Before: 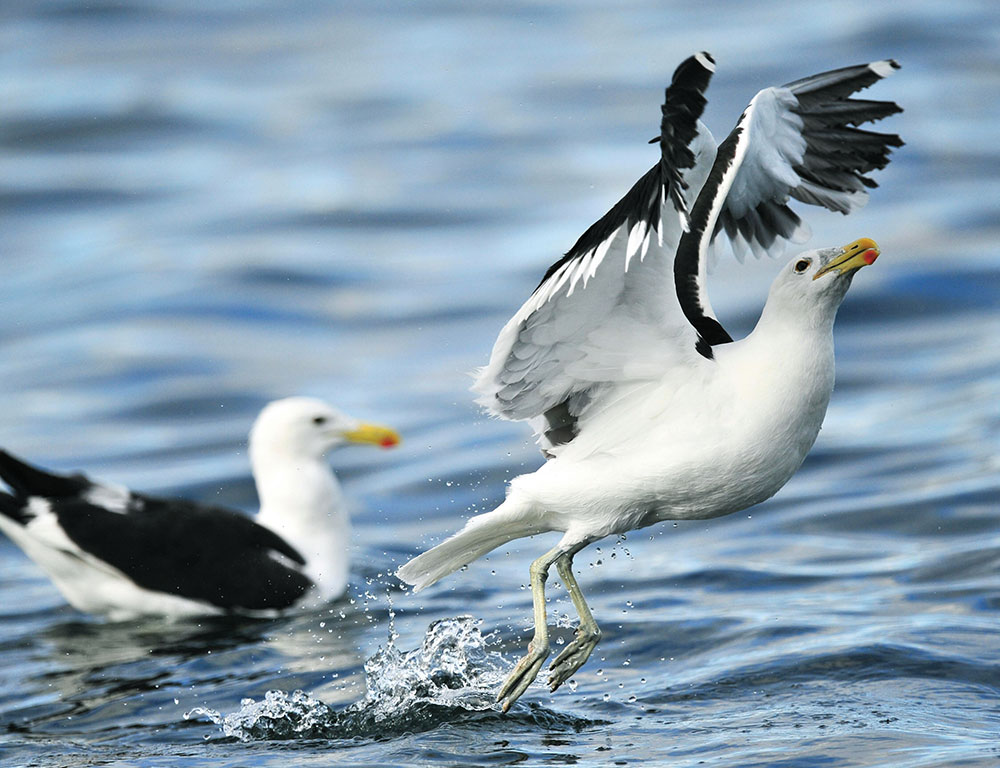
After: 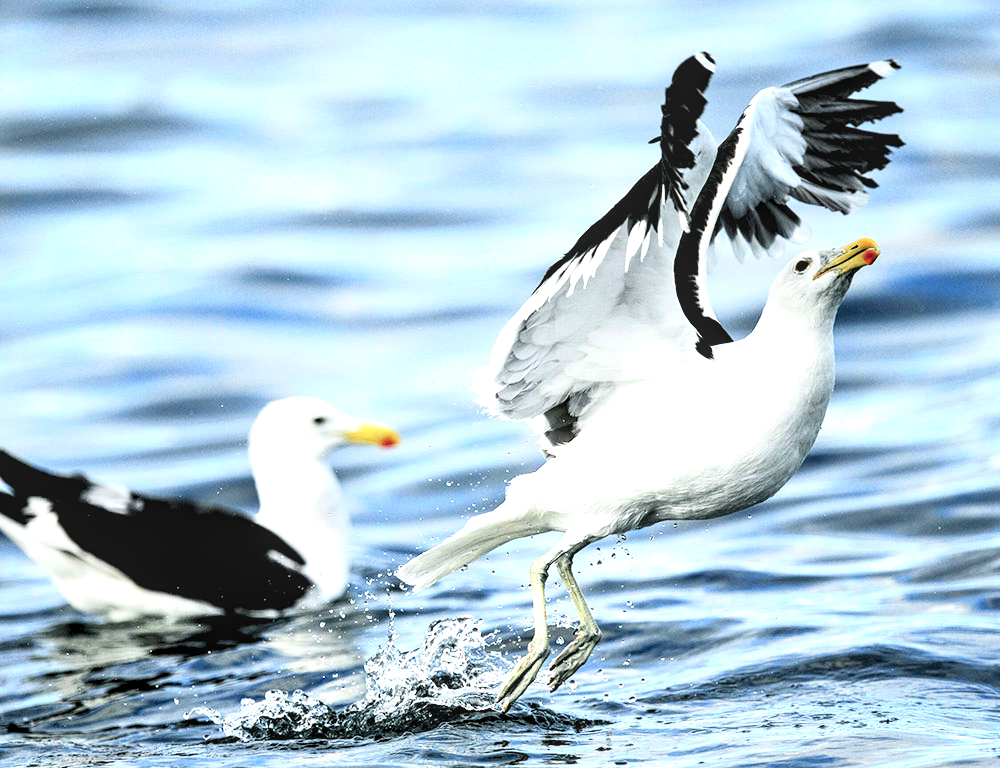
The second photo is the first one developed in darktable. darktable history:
exposure: black level correction 0, exposure 0.7 EV, compensate exposure bias true, compensate highlight preservation false
contrast brightness saturation: contrast 0.22
local contrast: on, module defaults
rgb levels: levels [[0.029, 0.461, 0.922], [0, 0.5, 1], [0, 0.5, 1]]
